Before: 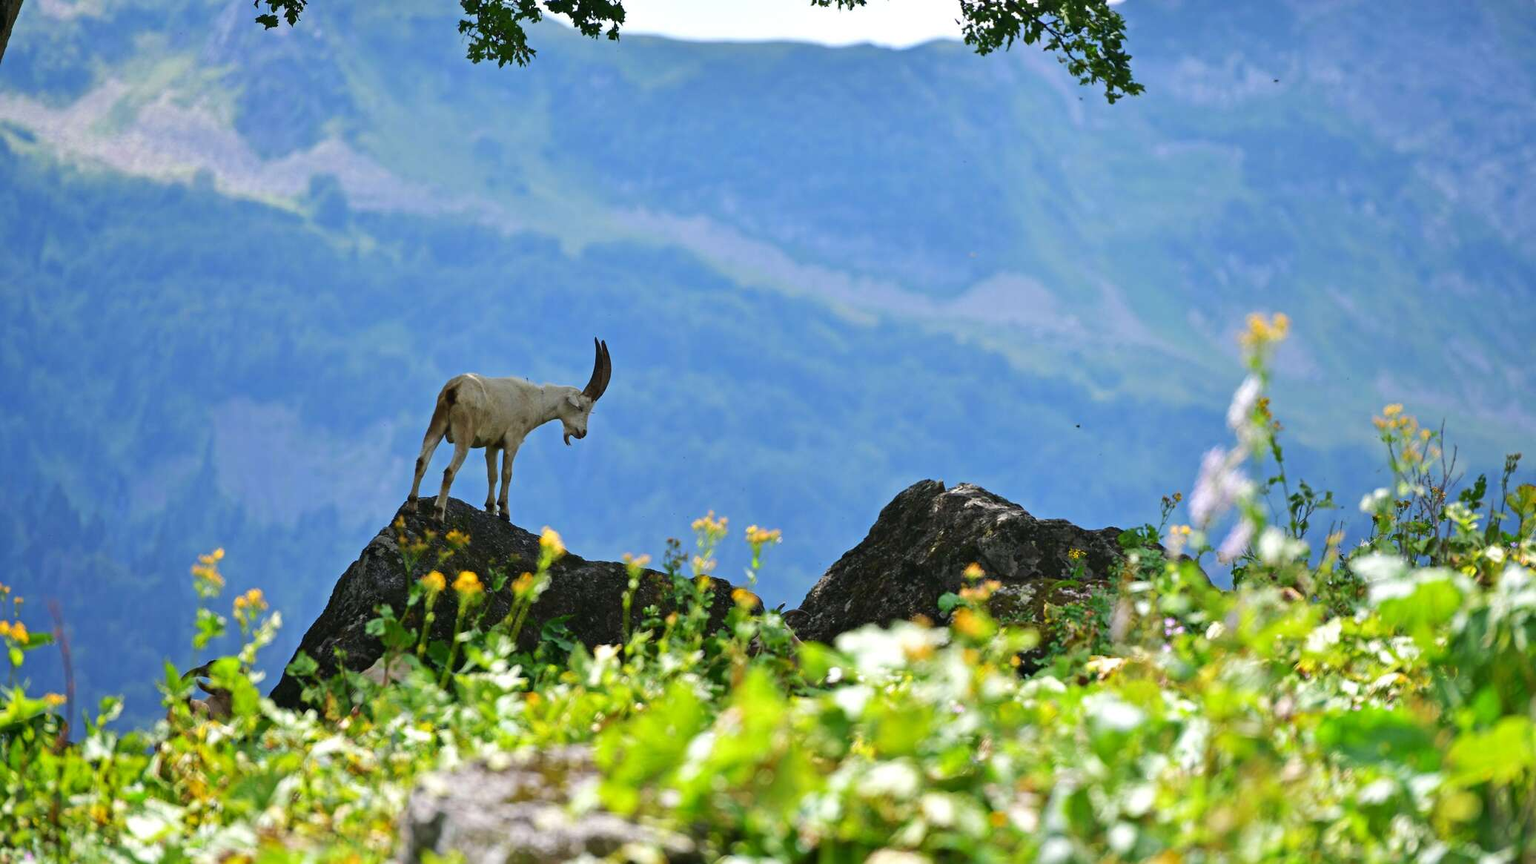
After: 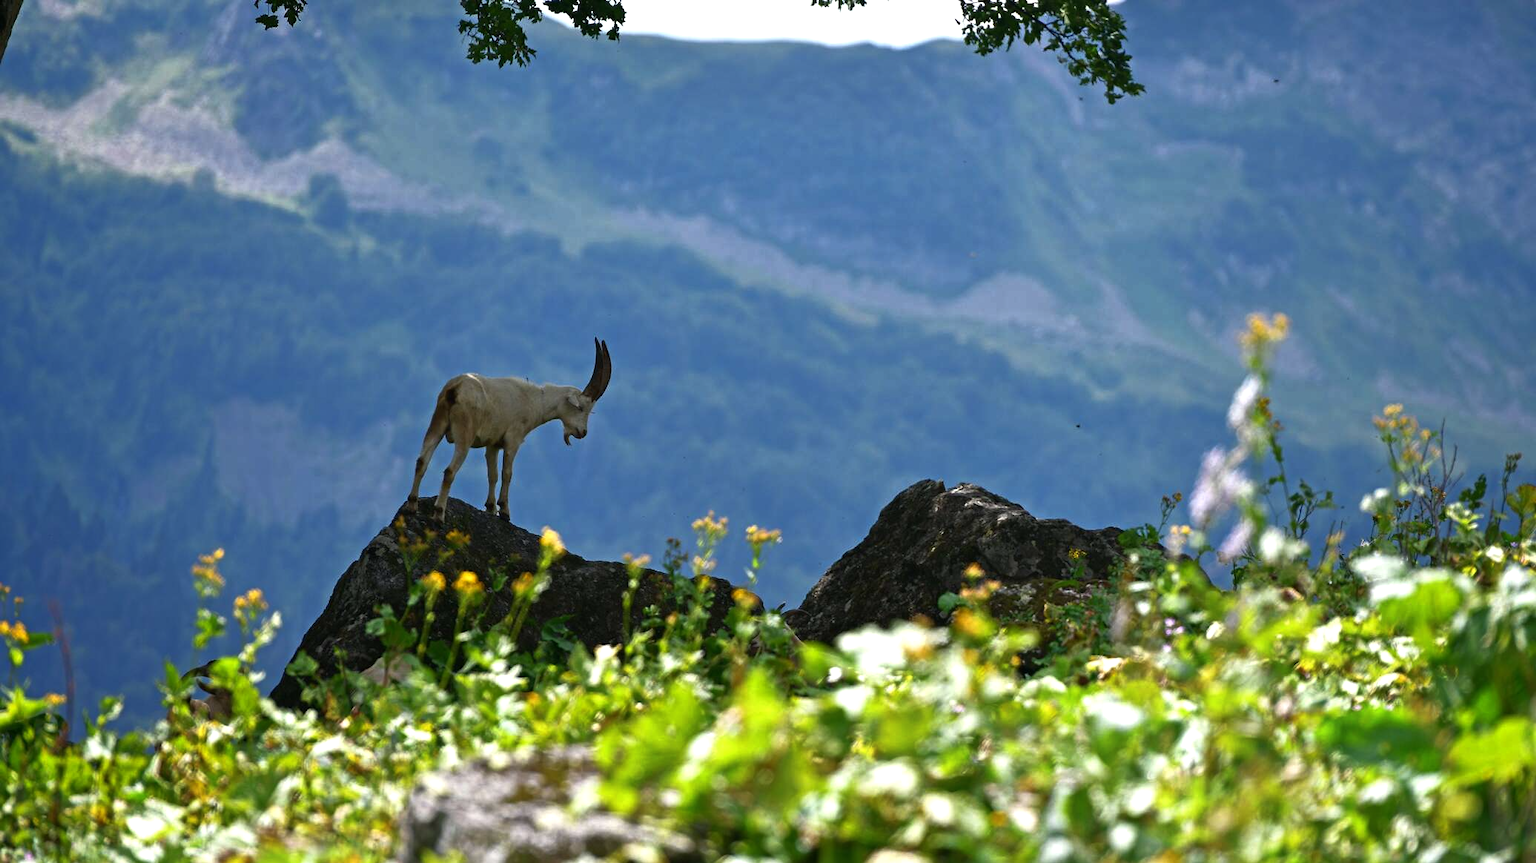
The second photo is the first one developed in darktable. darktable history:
shadows and highlights: shadows -23.08, highlights 46.15, soften with gaussian
exposure: exposure 0.2 EV, compensate highlight preservation false
rgb curve: curves: ch0 [(0, 0) (0.415, 0.237) (1, 1)]
